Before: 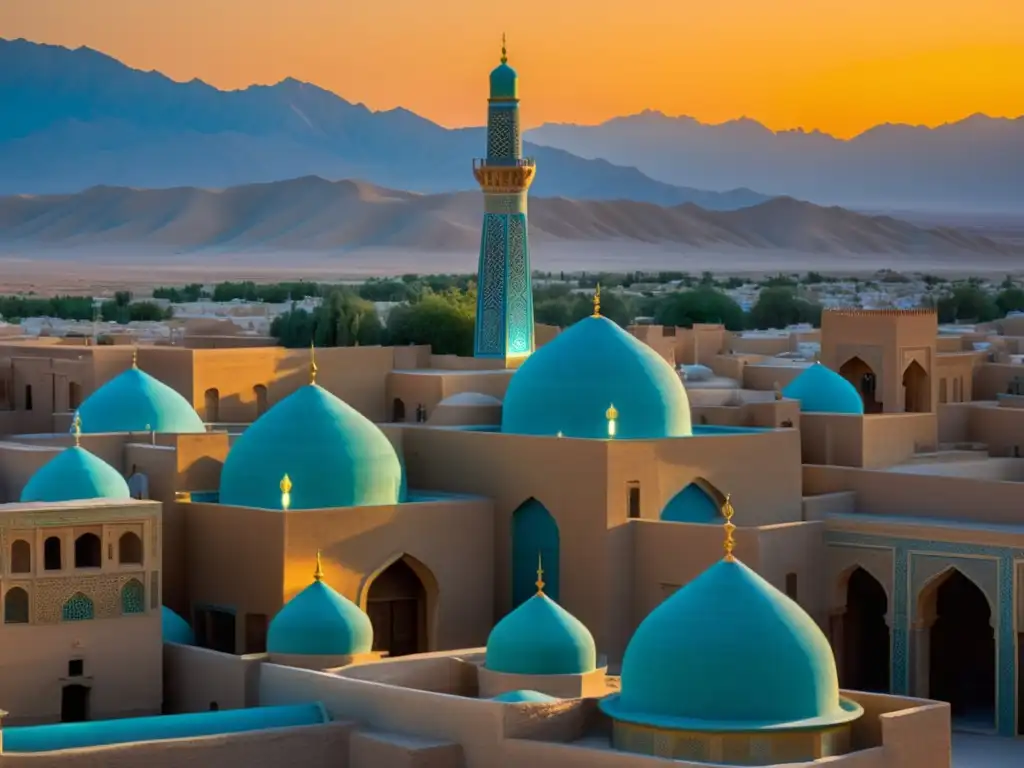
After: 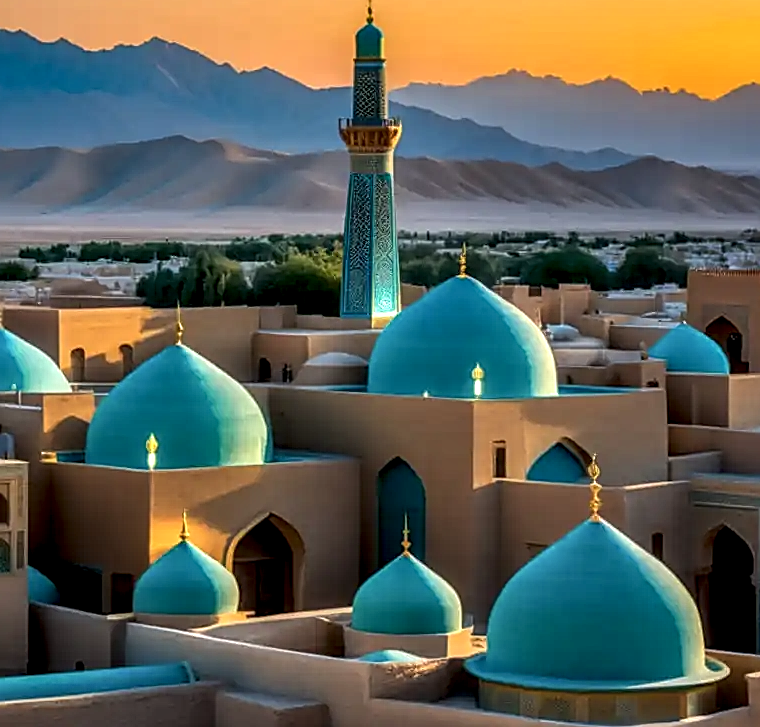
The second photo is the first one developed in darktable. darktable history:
sharpen: amount 0.75
crop and rotate: left 13.15%, top 5.251%, right 12.609%
local contrast: highlights 0%, shadows 0%, detail 182%
